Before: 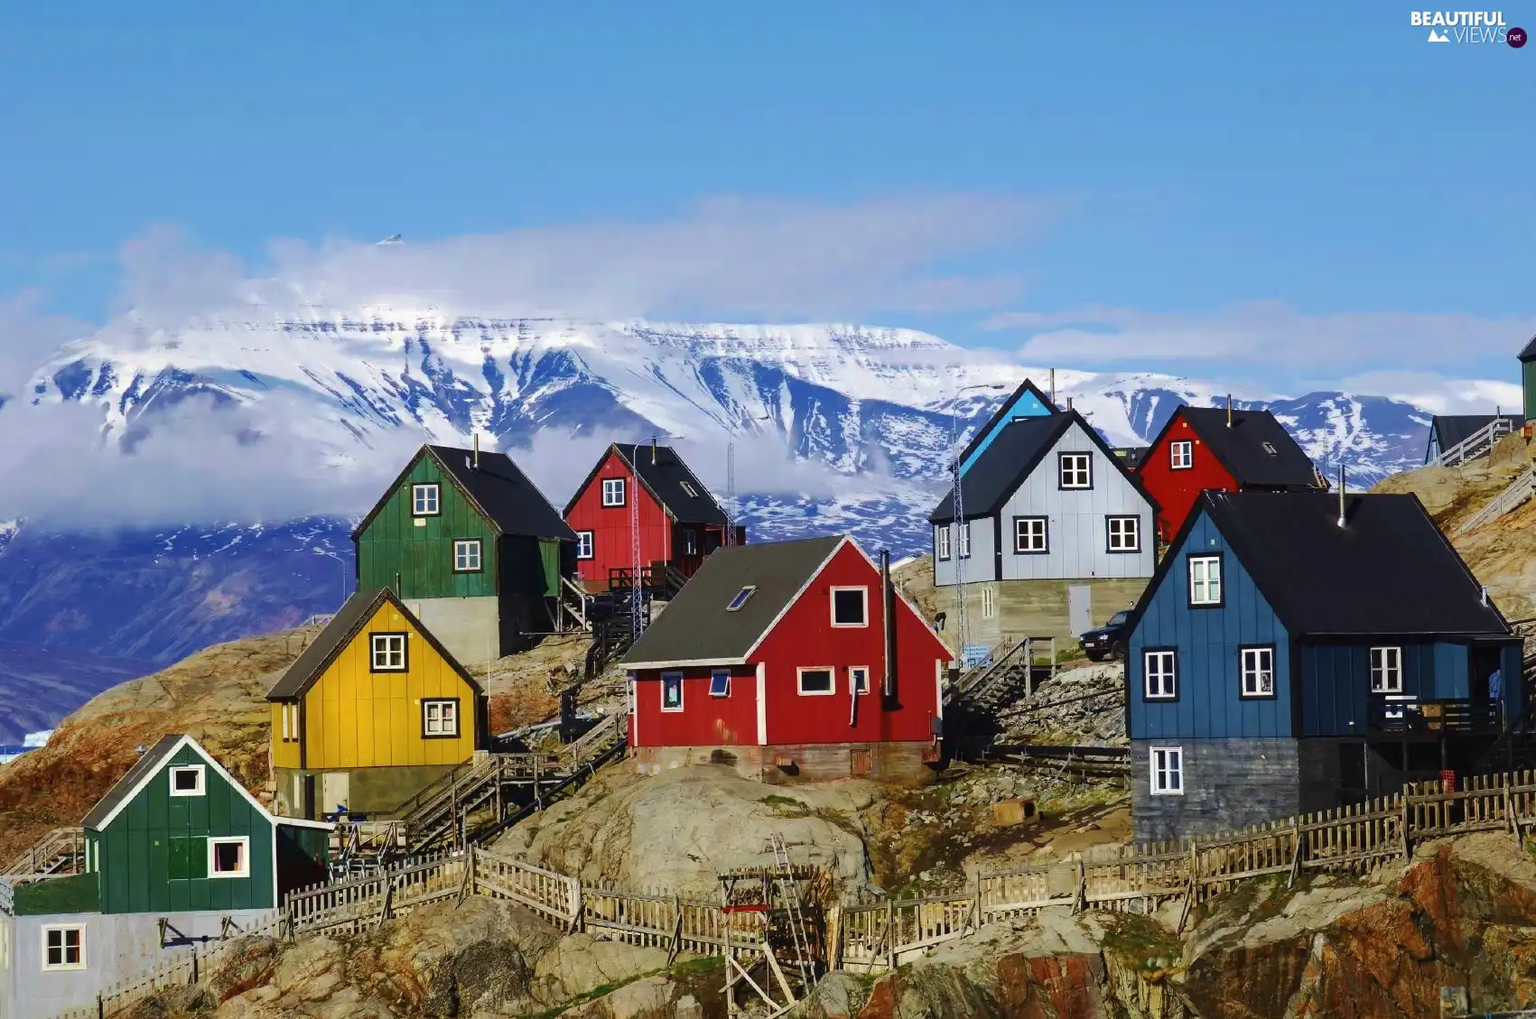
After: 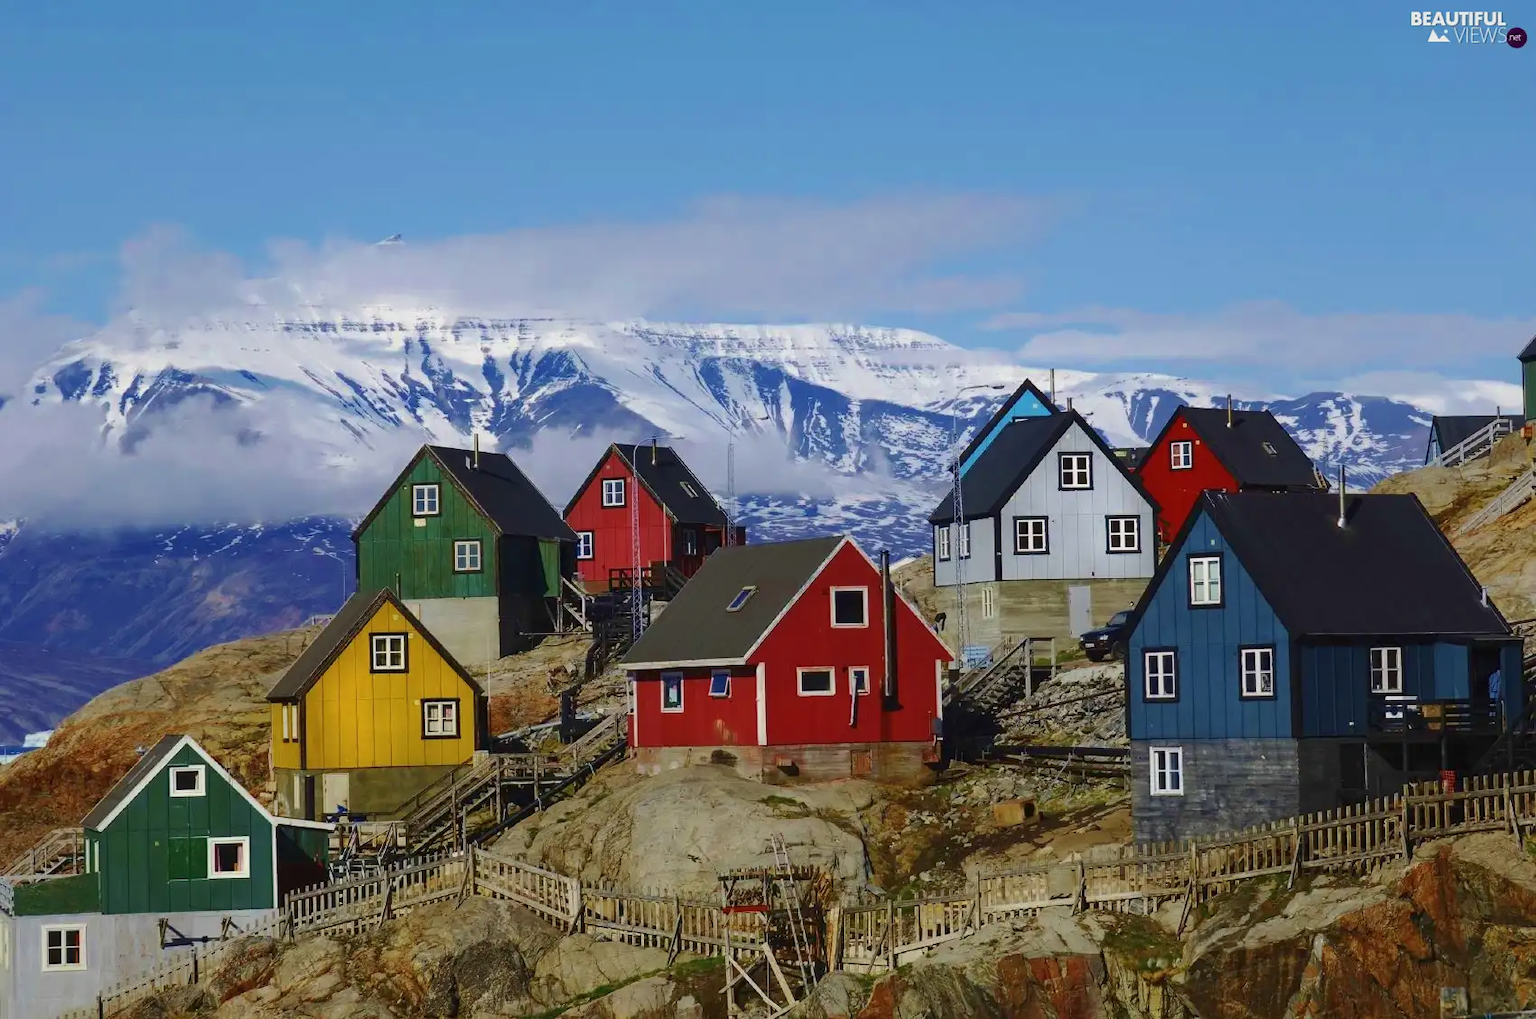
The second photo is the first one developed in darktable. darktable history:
tone equalizer: -8 EV 0.23 EV, -7 EV 0.393 EV, -6 EV 0.406 EV, -5 EV 0.213 EV, -3 EV -0.265 EV, -2 EV -0.392 EV, -1 EV -0.425 EV, +0 EV -0.239 EV
